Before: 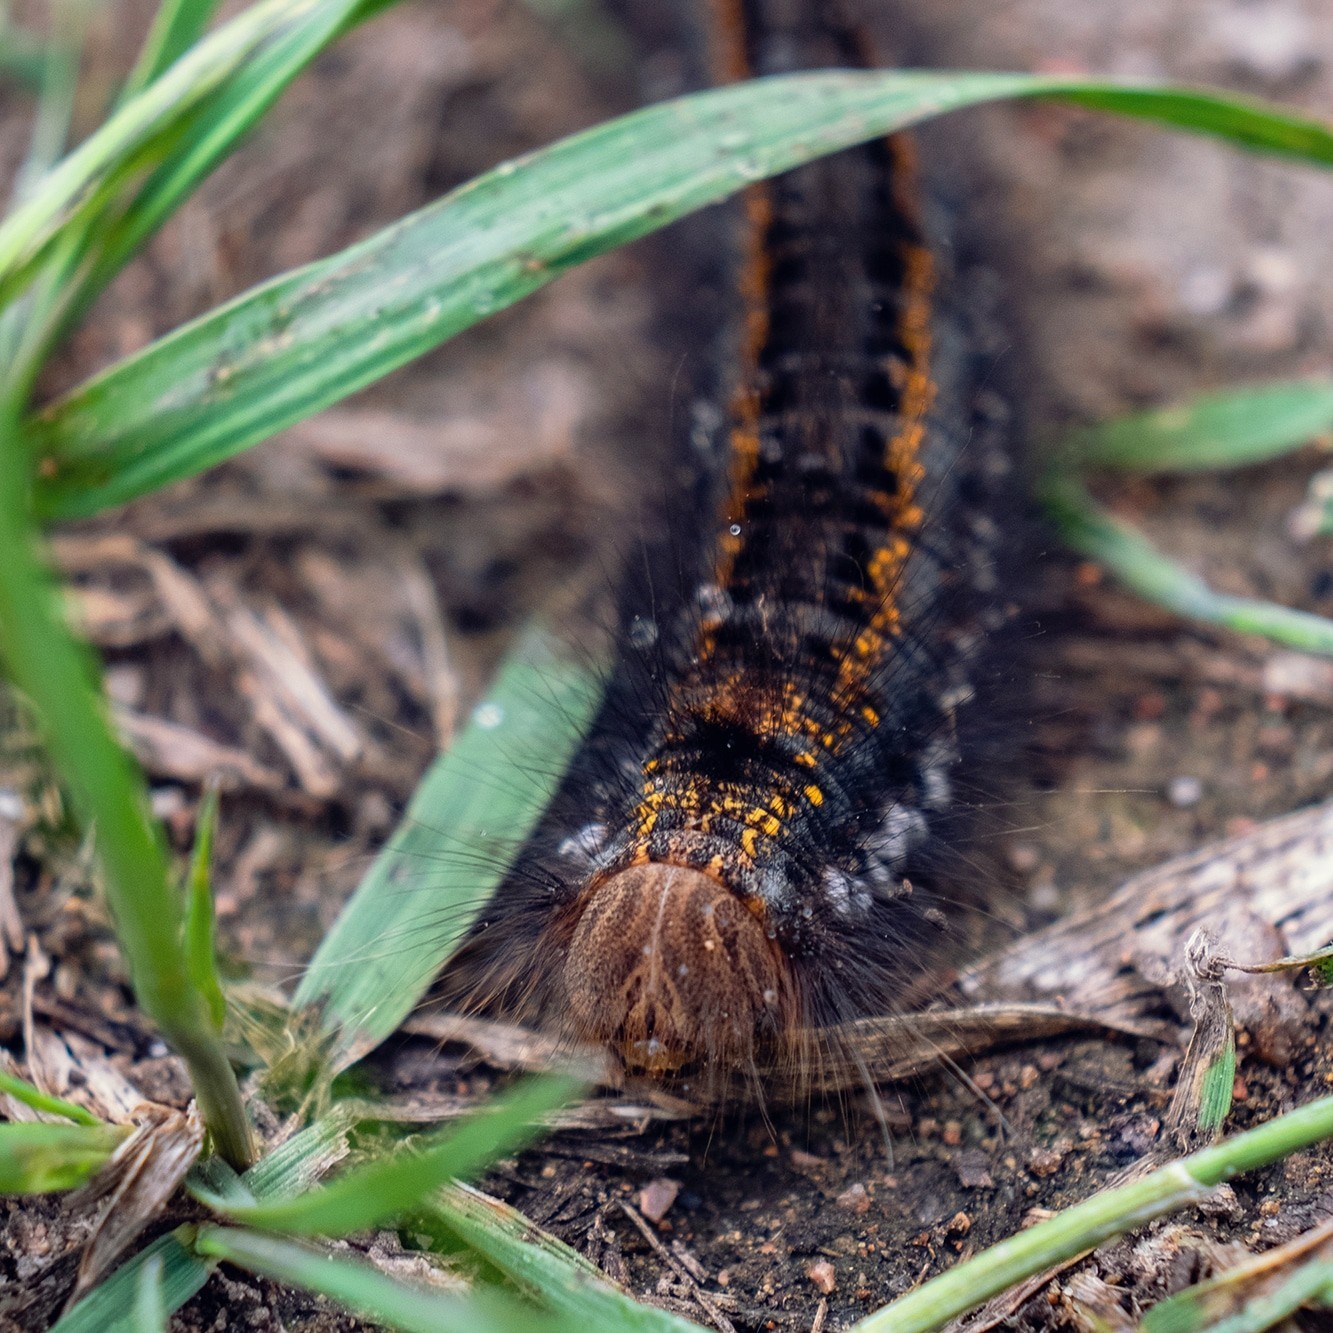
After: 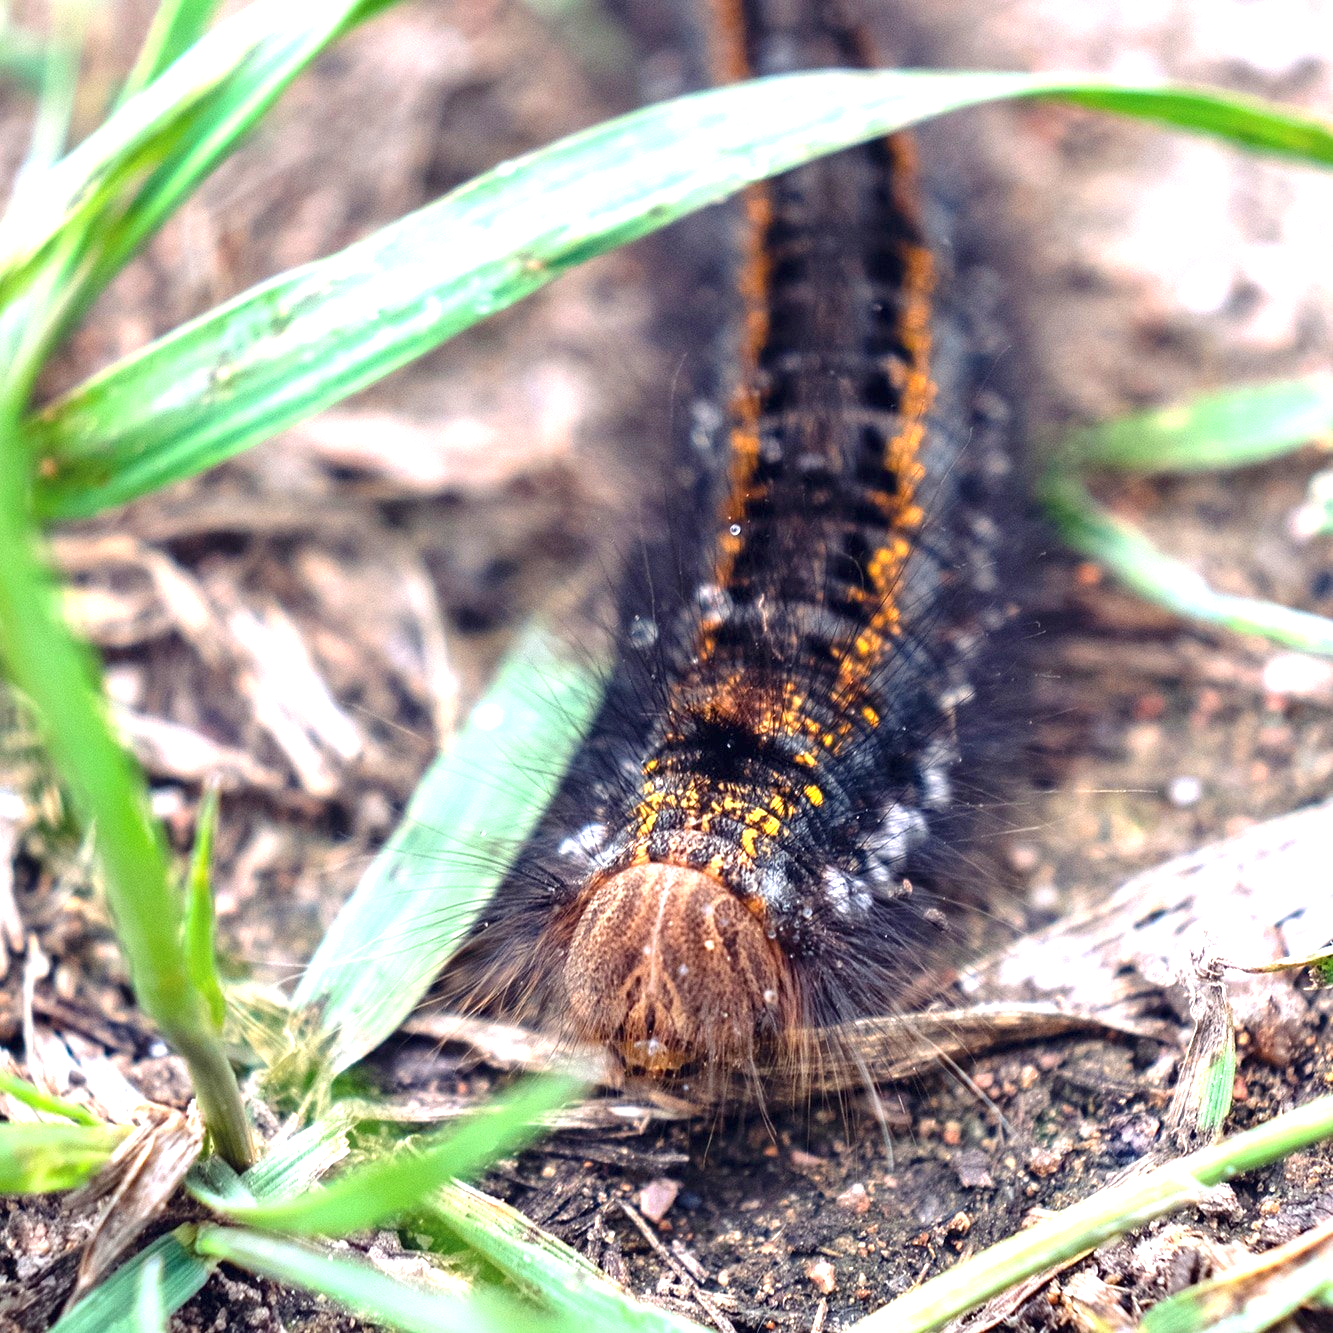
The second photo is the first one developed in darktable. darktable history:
exposure: exposure 1.525 EV, compensate exposure bias true, compensate highlight preservation false
